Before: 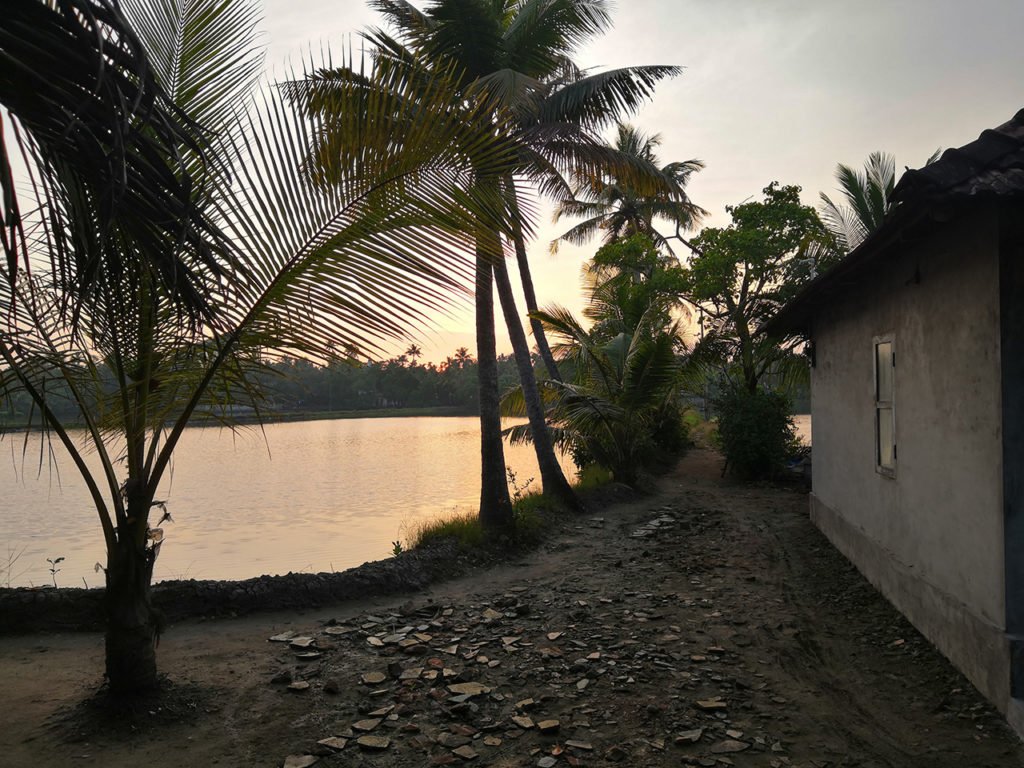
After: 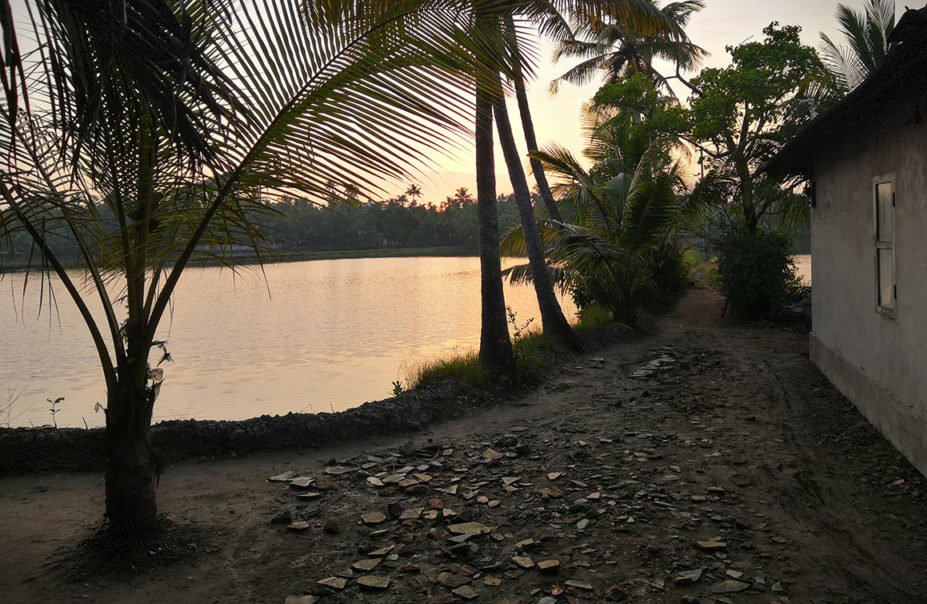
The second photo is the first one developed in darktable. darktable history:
crop: top 20.916%, right 9.437%, bottom 0.316%
vignetting: fall-off start 100%, brightness -0.406, saturation -0.3, width/height ratio 1.324, dithering 8-bit output, unbound false
